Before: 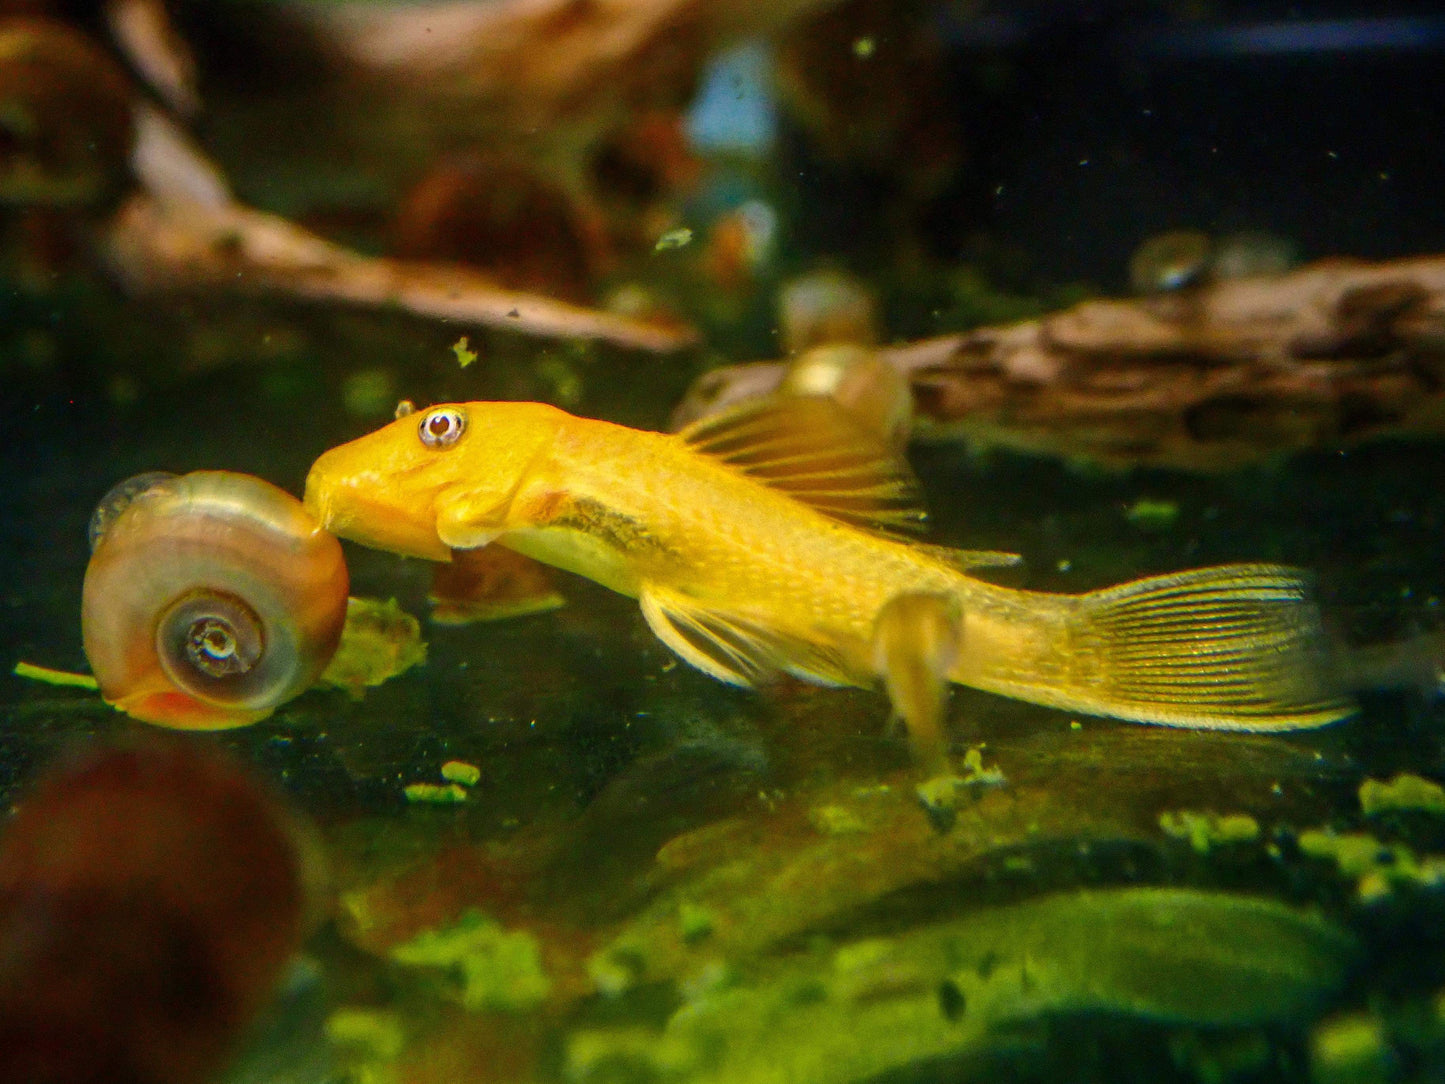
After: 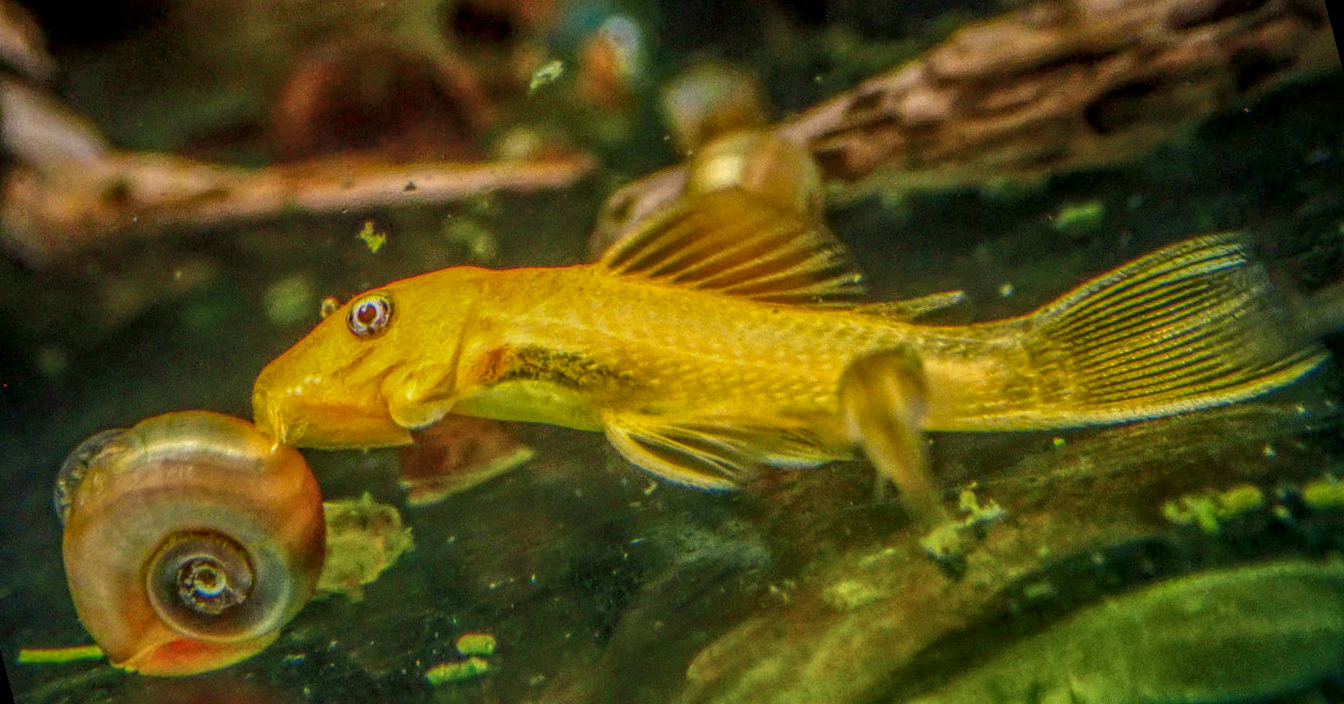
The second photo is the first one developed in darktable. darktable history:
local contrast: highlights 0%, shadows 0%, detail 200%, midtone range 0.25
rotate and perspective: rotation -14.8°, crop left 0.1, crop right 0.903, crop top 0.25, crop bottom 0.748
